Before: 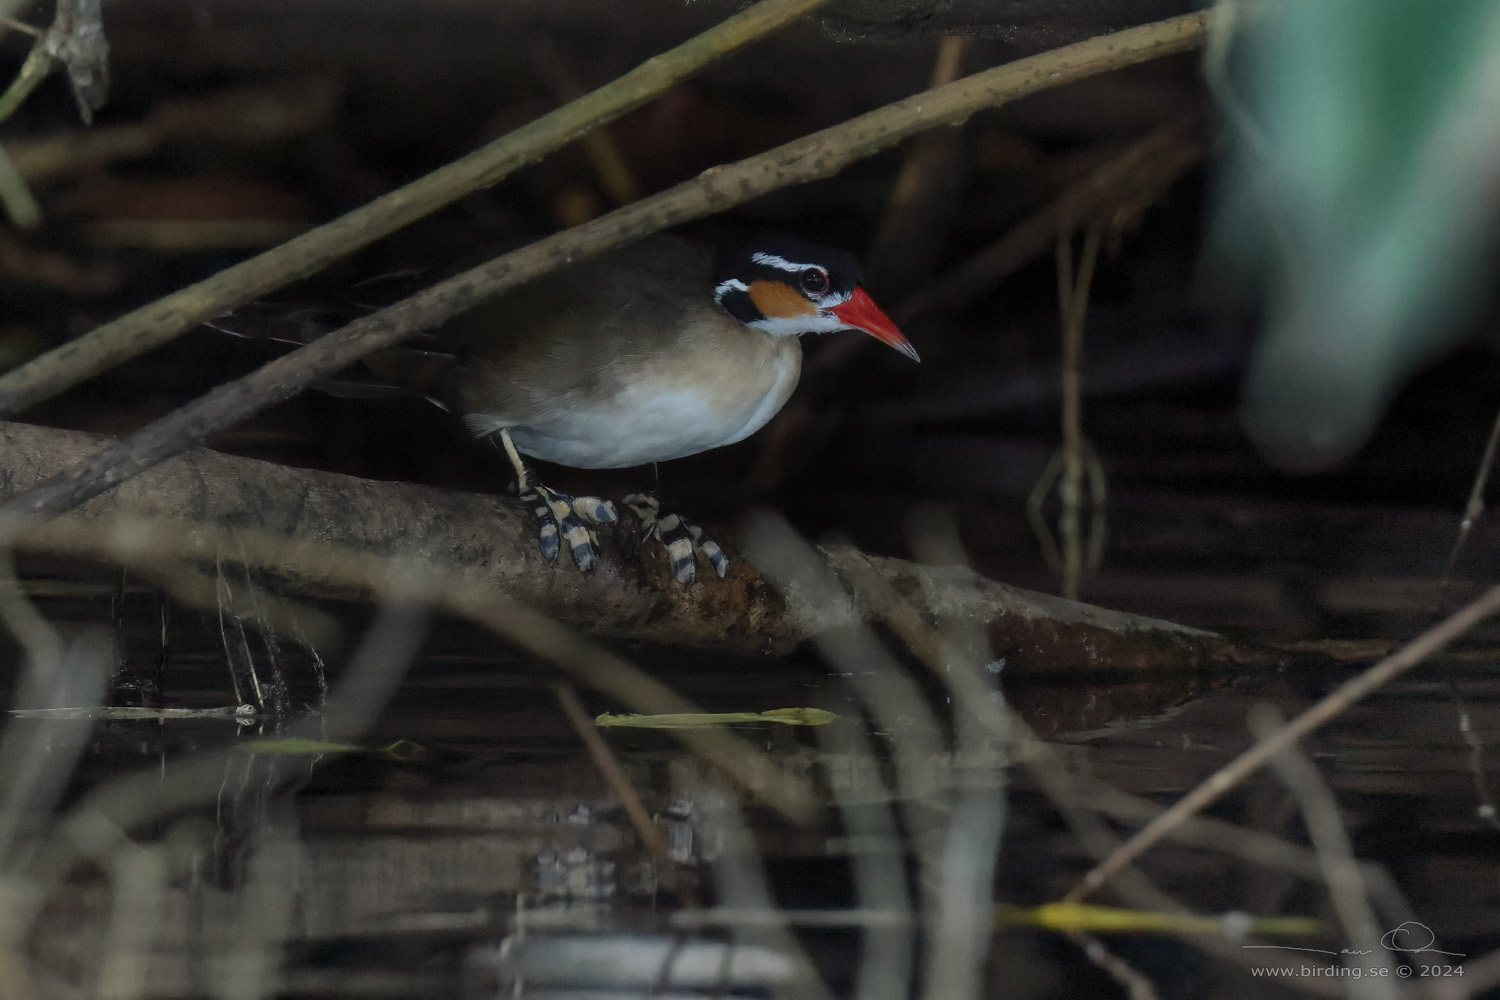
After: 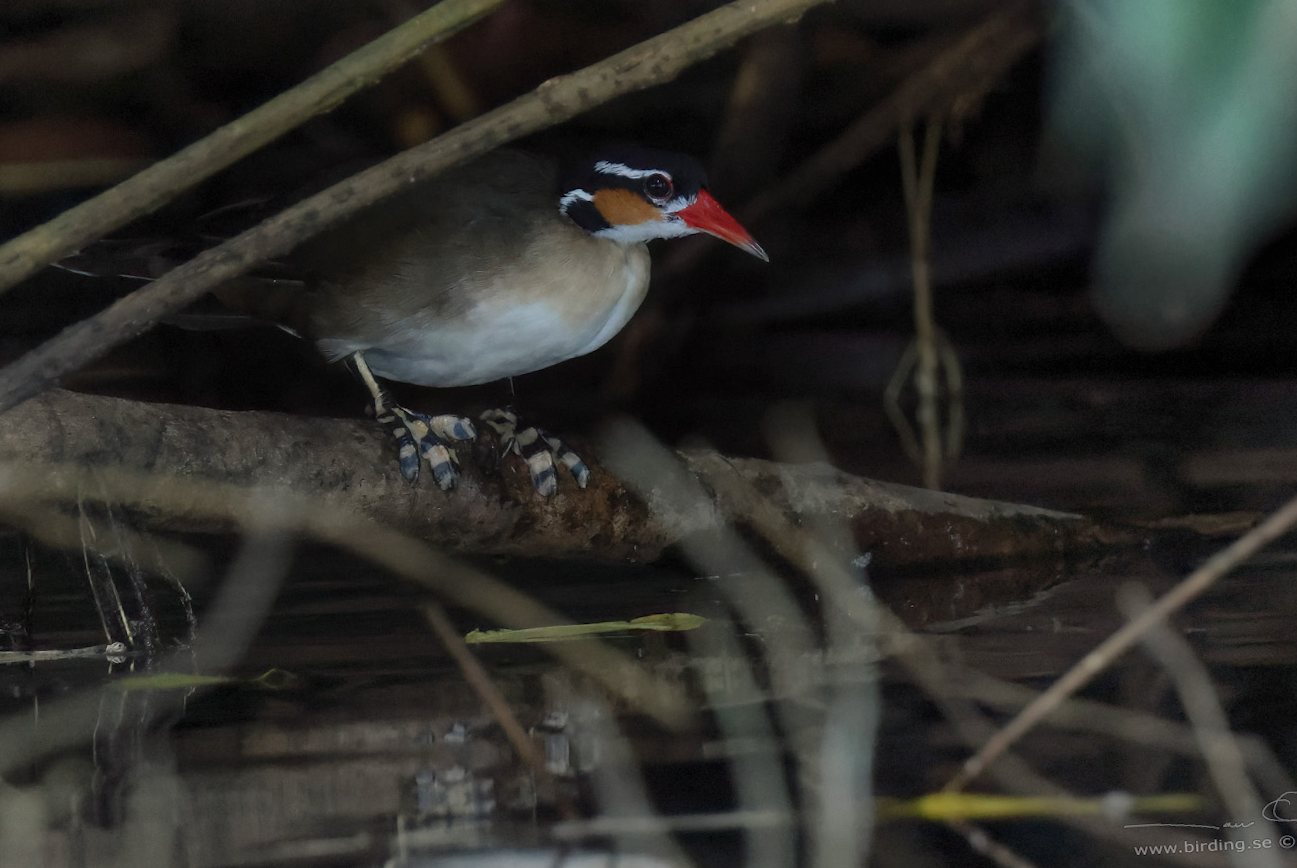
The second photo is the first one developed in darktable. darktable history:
crop and rotate: angle 3.32°, left 6.132%, top 5.691%
